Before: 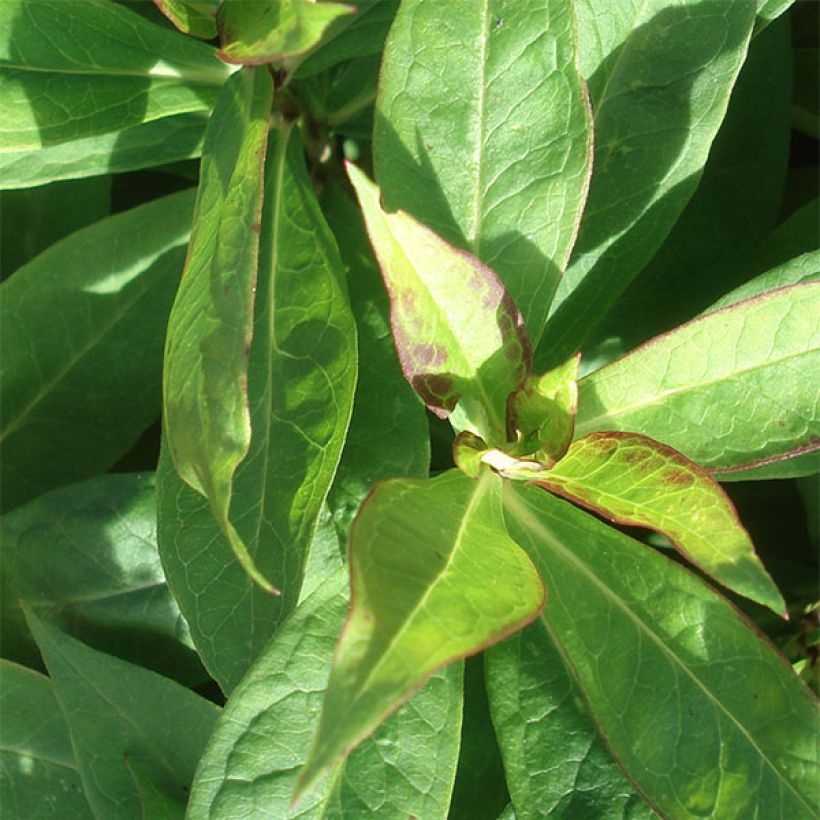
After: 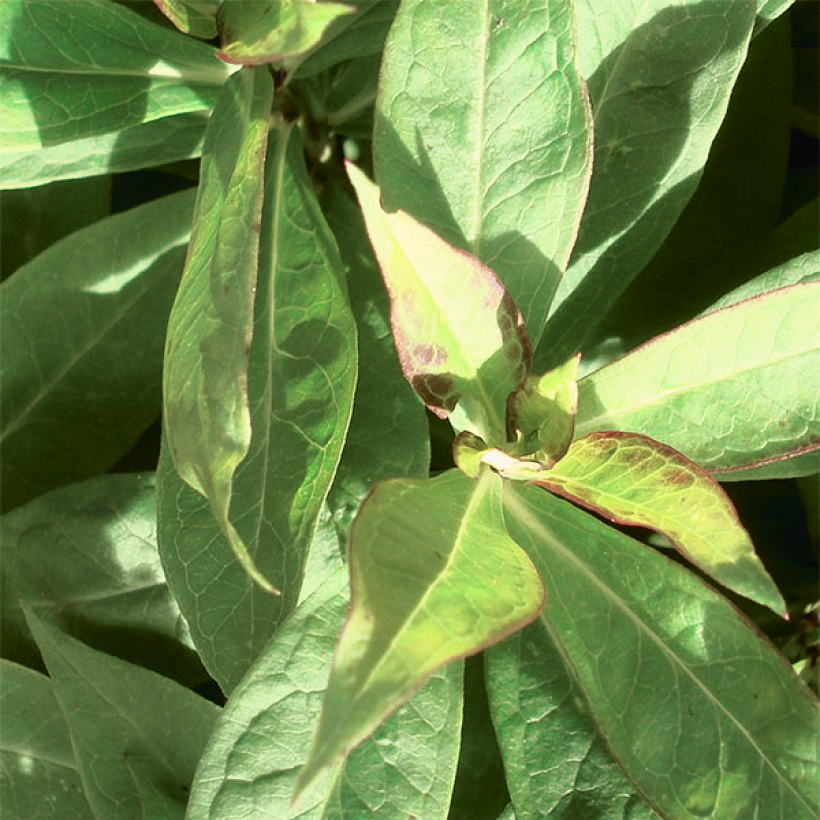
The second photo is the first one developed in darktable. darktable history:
tone curve: curves: ch0 [(0, 0) (0.105, 0.068) (0.195, 0.162) (0.283, 0.283) (0.384, 0.404) (0.485, 0.531) (0.638, 0.681) (0.795, 0.879) (1, 0.977)]; ch1 [(0, 0) (0.161, 0.092) (0.35, 0.33) (0.379, 0.401) (0.456, 0.469) (0.498, 0.503) (0.531, 0.537) (0.596, 0.621) (0.635, 0.671) (1, 1)]; ch2 [(0, 0) (0.371, 0.362) (0.437, 0.437) (0.483, 0.484) (0.53, 0.515) (0.56, 0.58) (0.622, 0.606) (1, 1)], color space Lab, independent channels, preserve colors none
